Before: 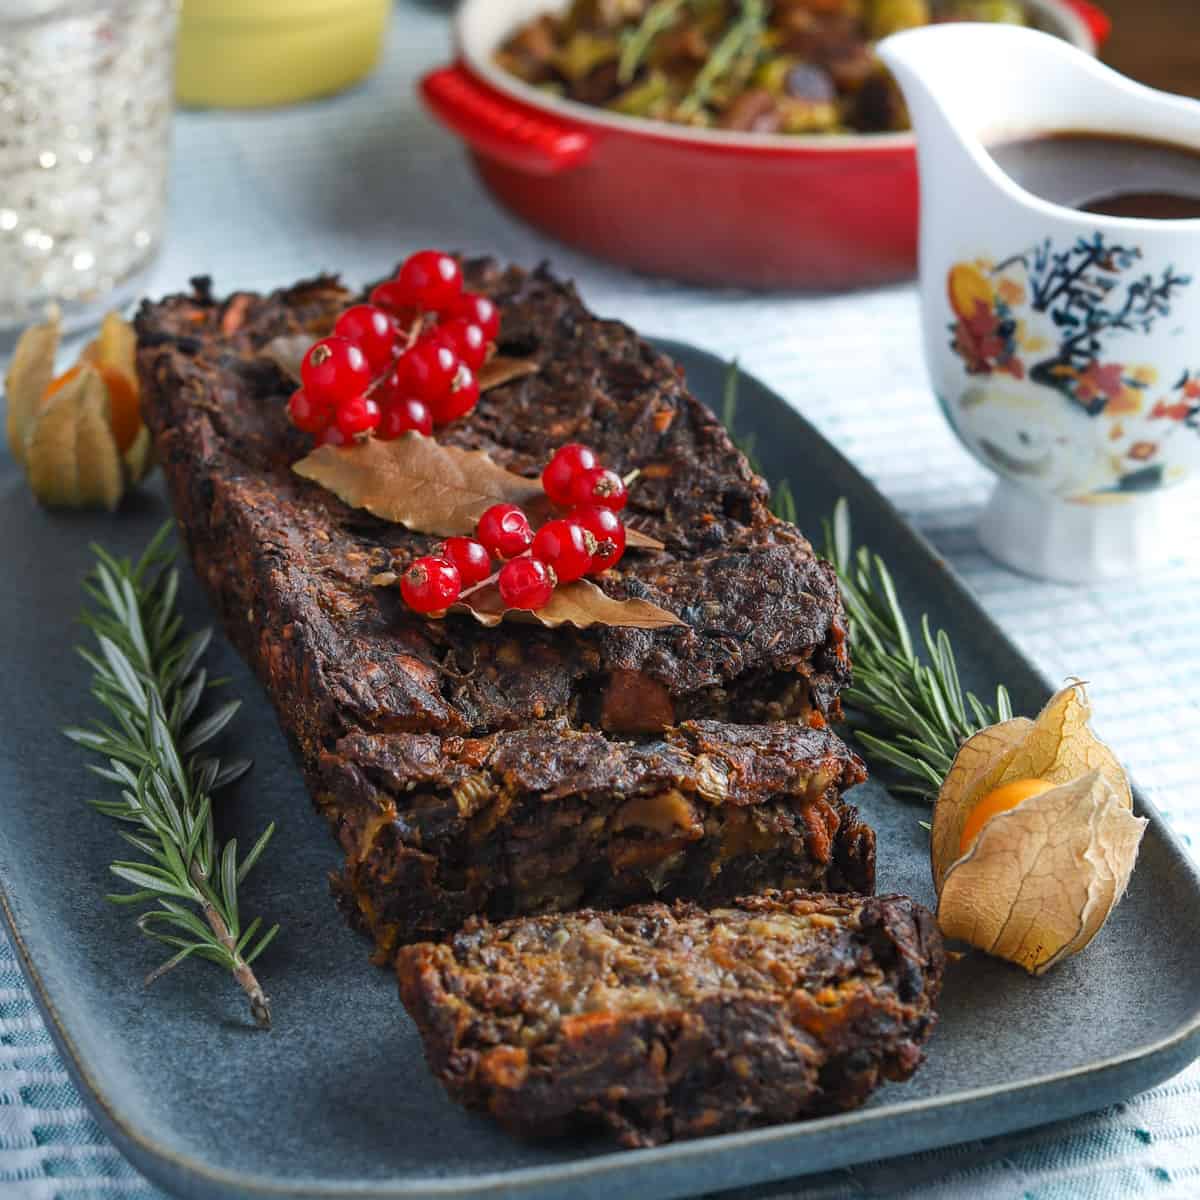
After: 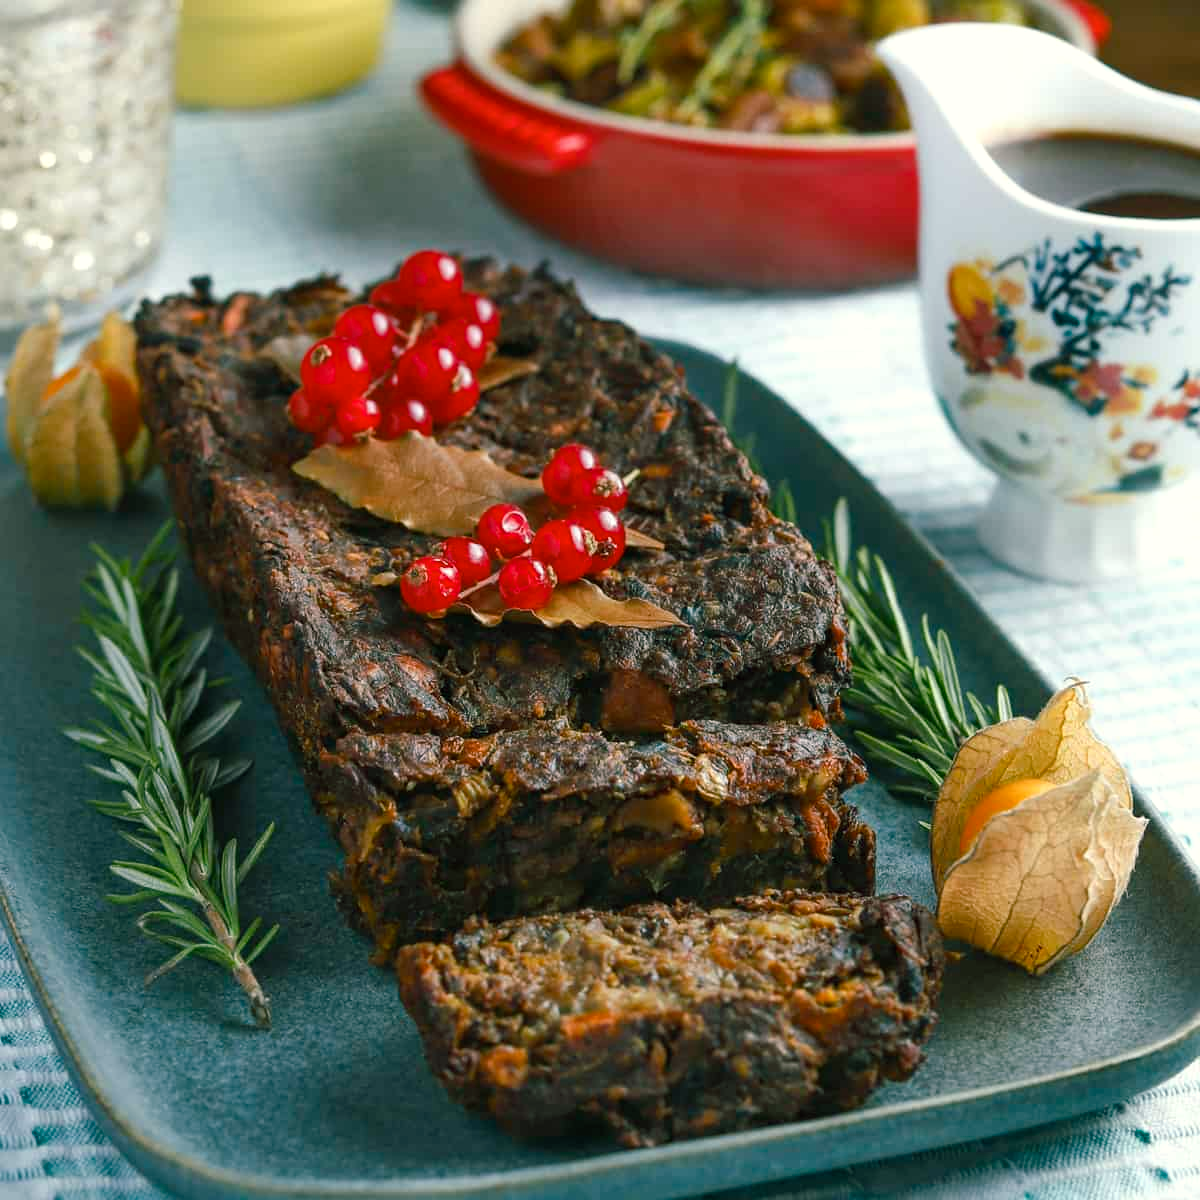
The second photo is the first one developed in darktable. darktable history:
color balance rgb: shadows lift › chroma 11.789%, shadows lift › hue 130.73°, highlights gain › luminance 6.246%, highlights gain › chroma 2.524%, highlights gain › hue 89.94°, linear chroma grading › shadows 31.994%, linear chroma grading › global chroma -2.582%, linear chroma grading › mid-tones 3.827%, perceptual saturation grading › global saturation 0.626%
